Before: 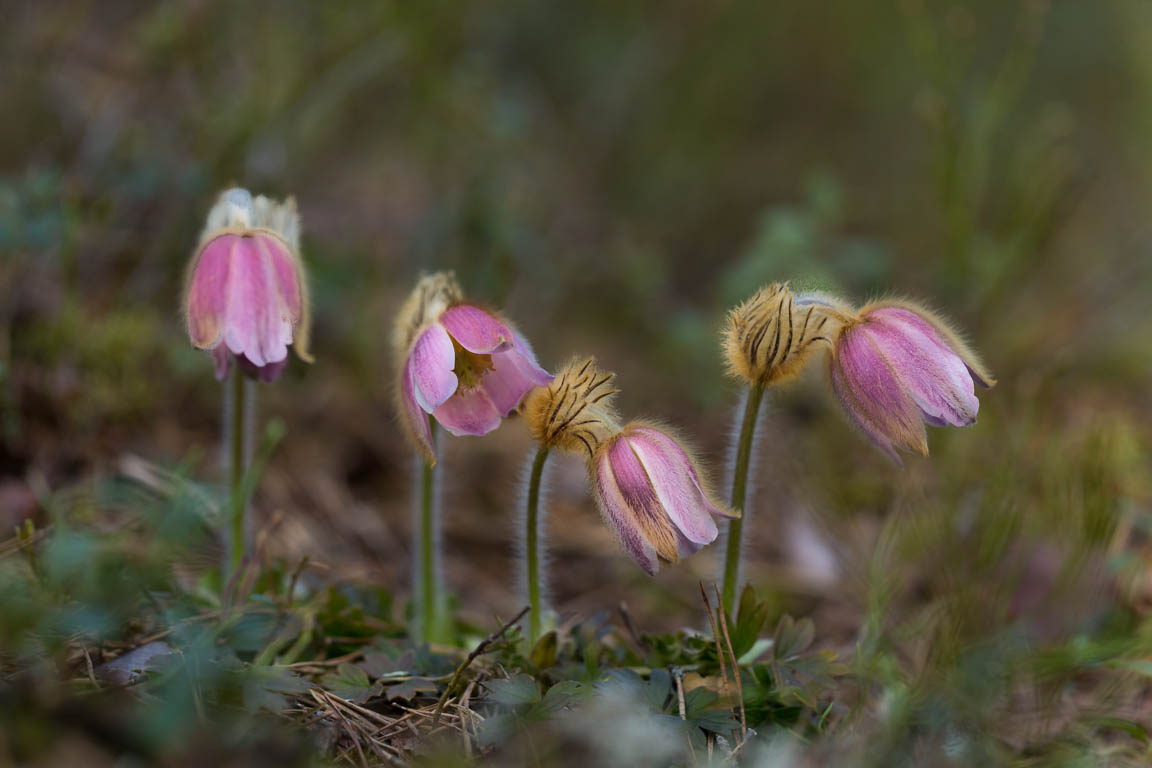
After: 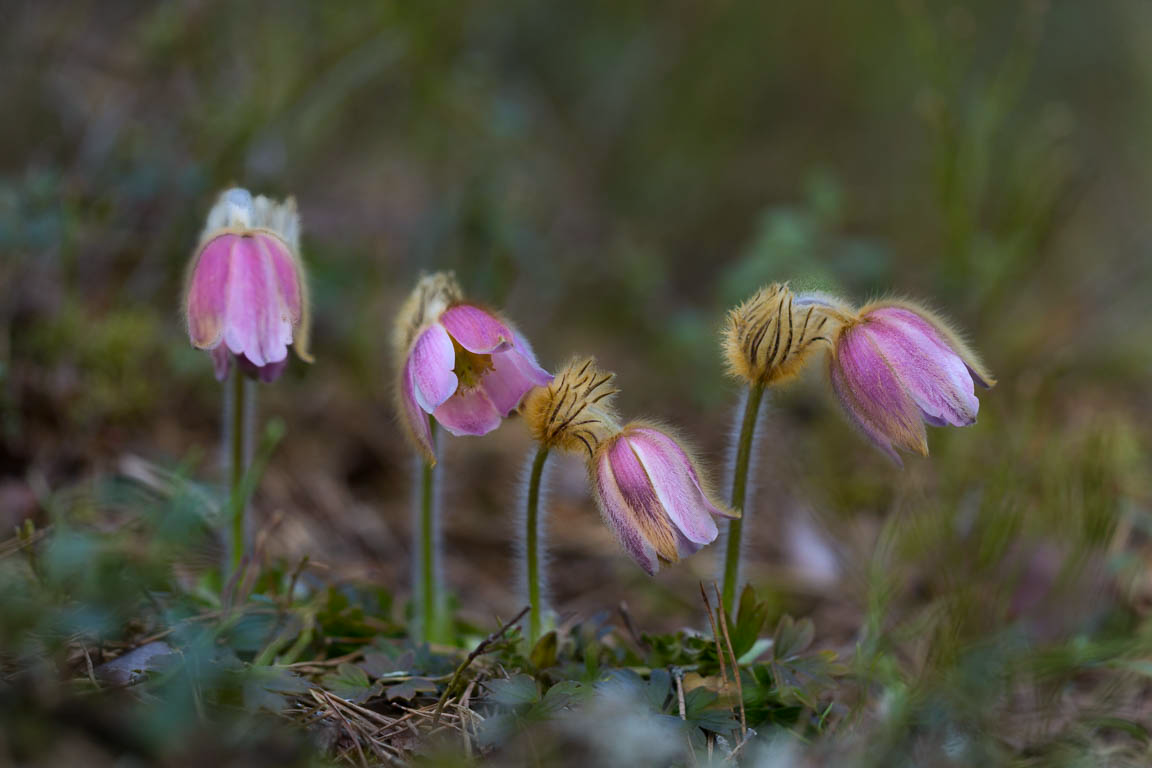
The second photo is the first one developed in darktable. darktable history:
vignetting: brightness -0.167
color correction: saturation 1.11
white balance: red 0.954, blue 1.079
